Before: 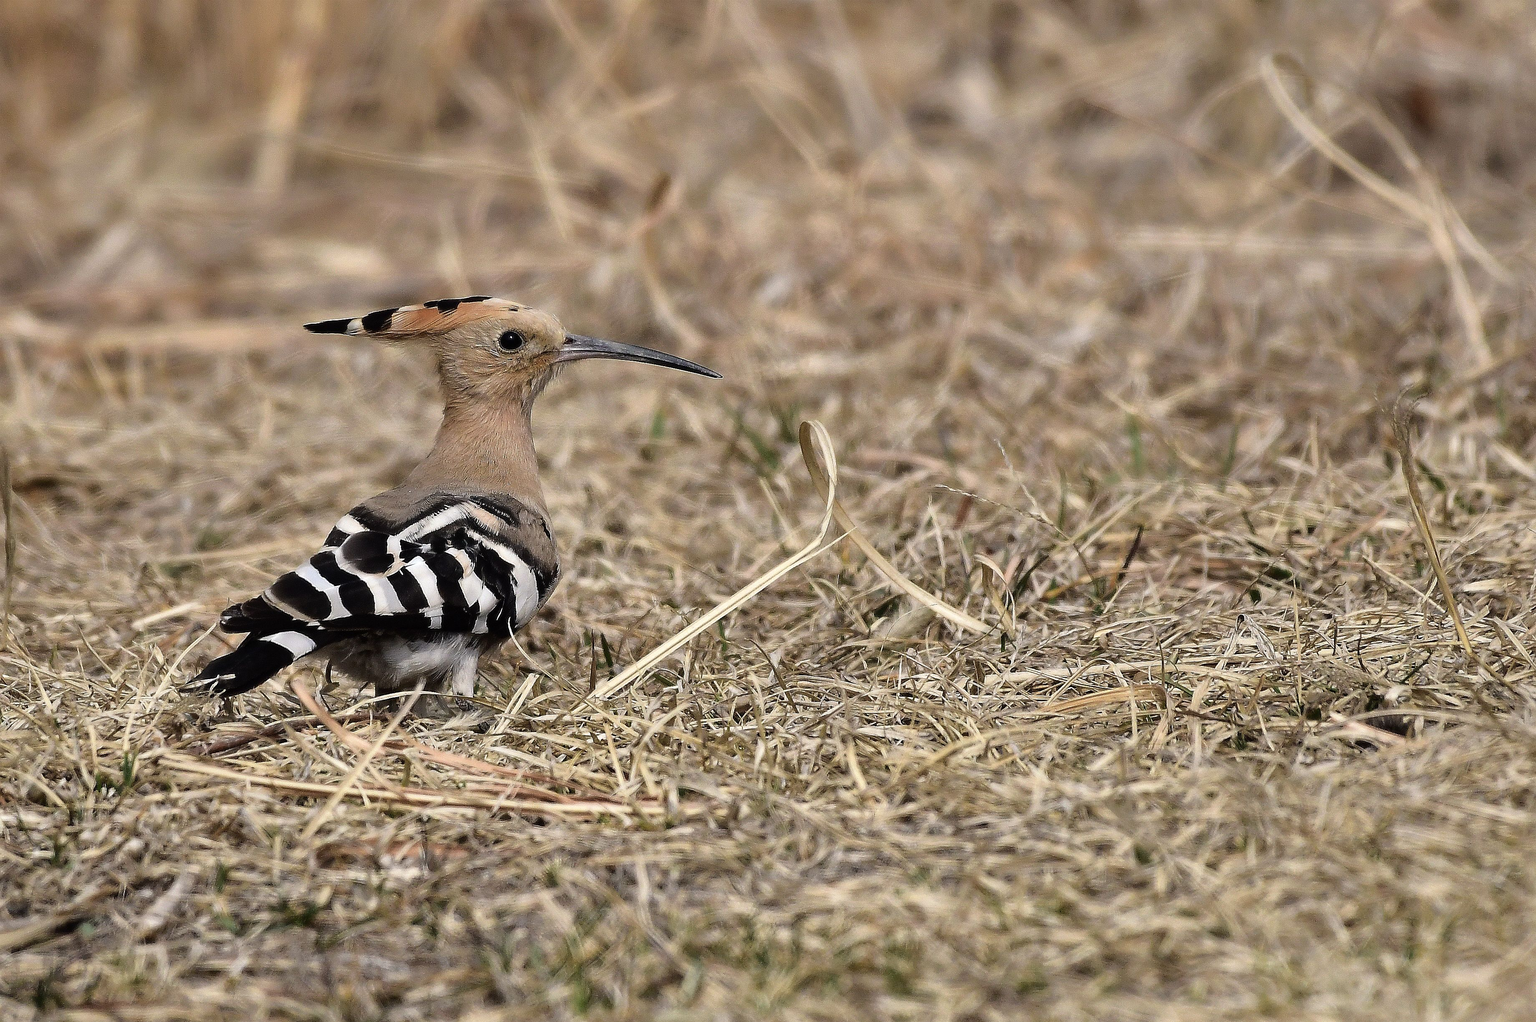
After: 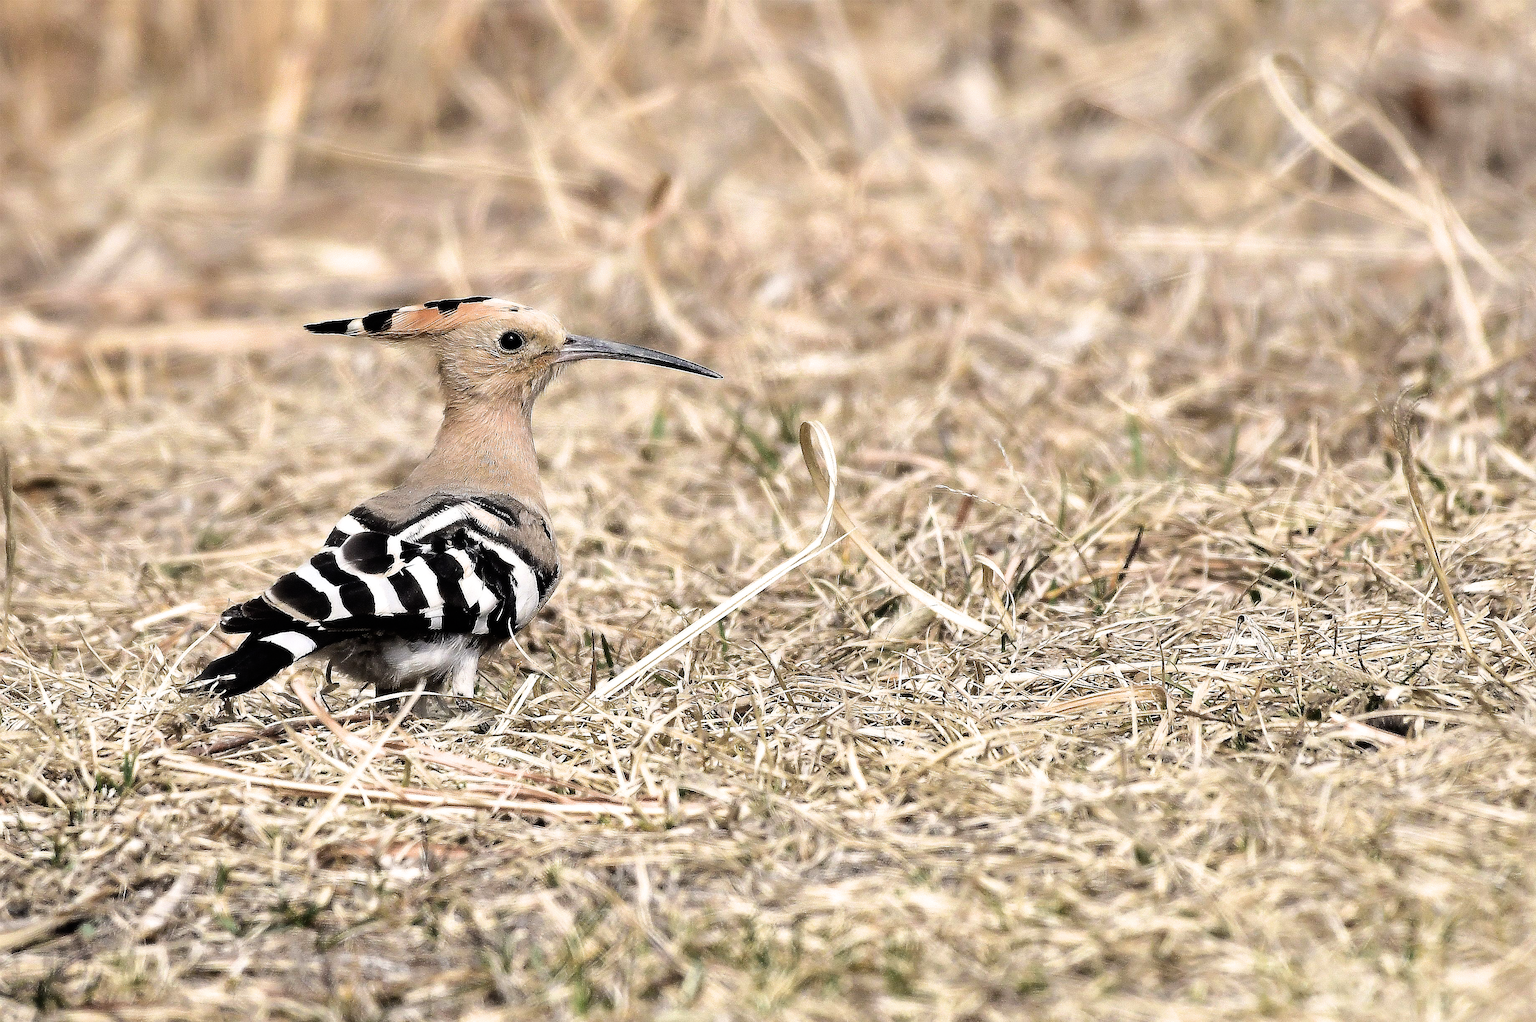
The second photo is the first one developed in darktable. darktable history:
filmic rgb: black relative exposure -12.82 EV, white relative exposure 2.81 EV, target black luminance 0%, hardness 8.54, latitude 70.24%, contrast 1.134, shadows ↔ highlights balance -0.899%, iterations of high-quality reconstruction 0
exposure: black level correction 0, exposure 1.52 EV, compensate exposure bias true, compensate highlight preservation false
contrast brightness saturation: contrast 0.01, saturation -0.063
